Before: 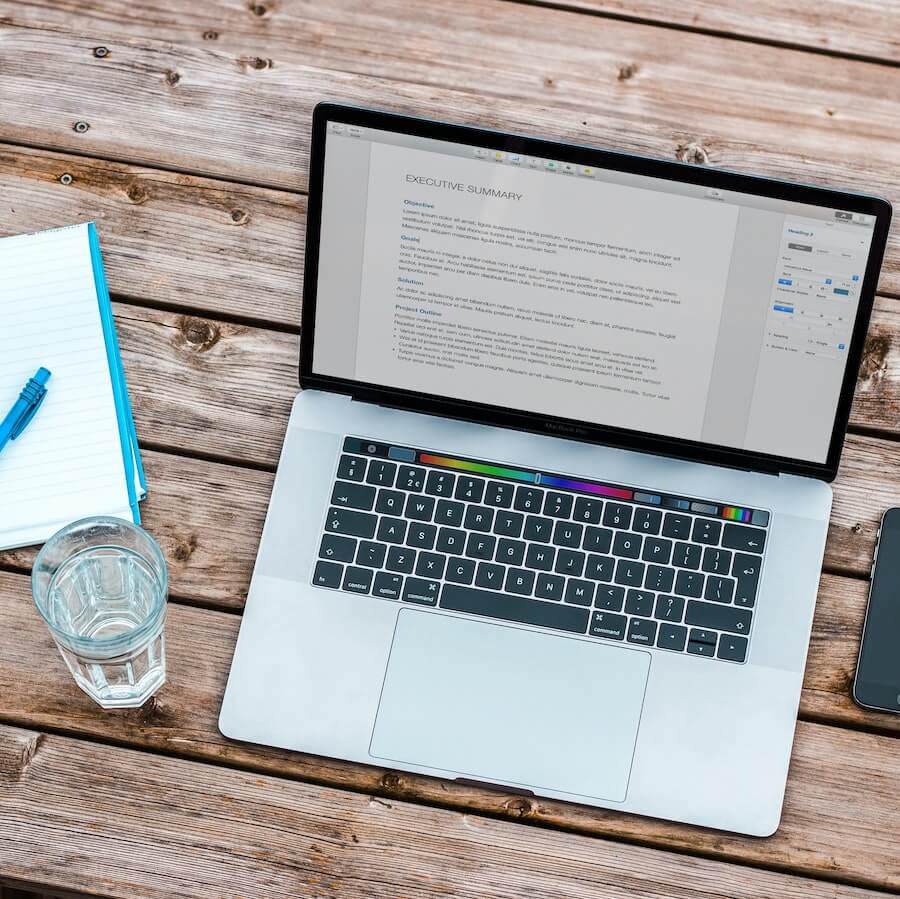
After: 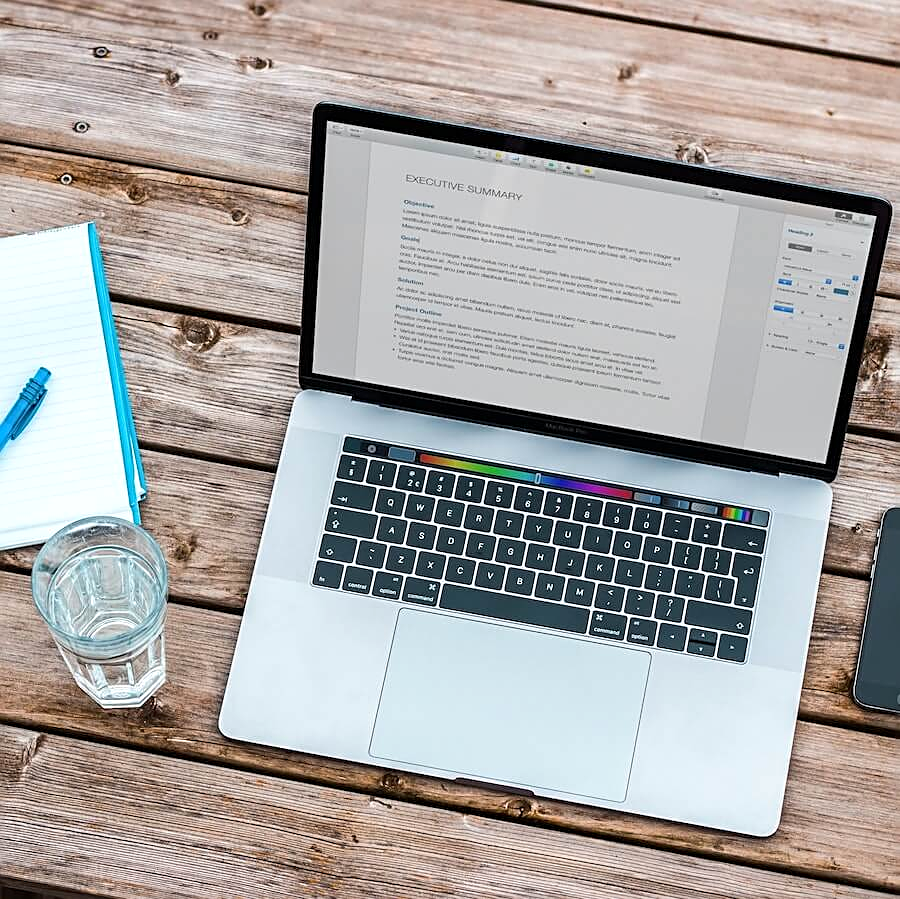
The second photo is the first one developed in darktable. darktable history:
exposure: exposure 0.078 EV, compensate highlight preservation false
sharpen: on, module defaults
